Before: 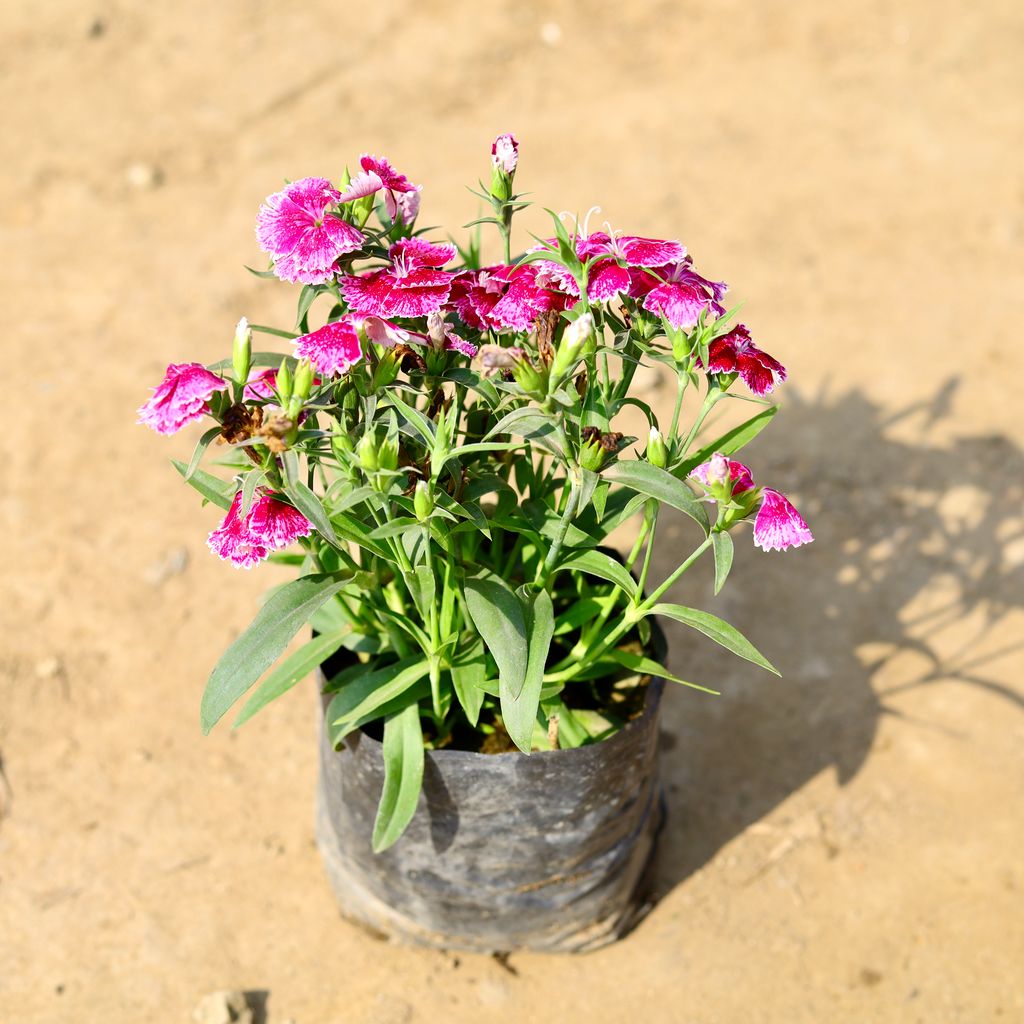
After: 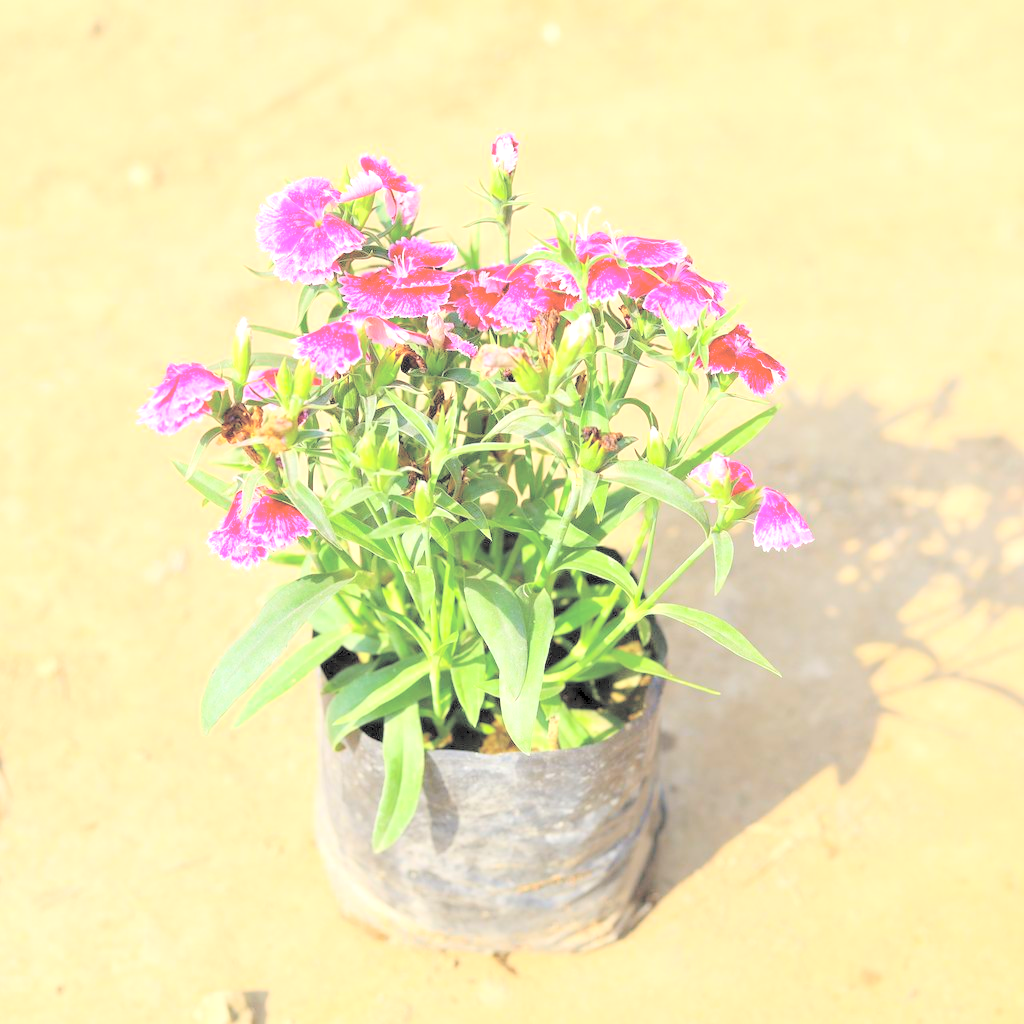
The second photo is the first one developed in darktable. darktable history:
contrast brightness saturation: brightness 0.995
exposure: exposure 0.469 EV, compensate highlight preservation false
